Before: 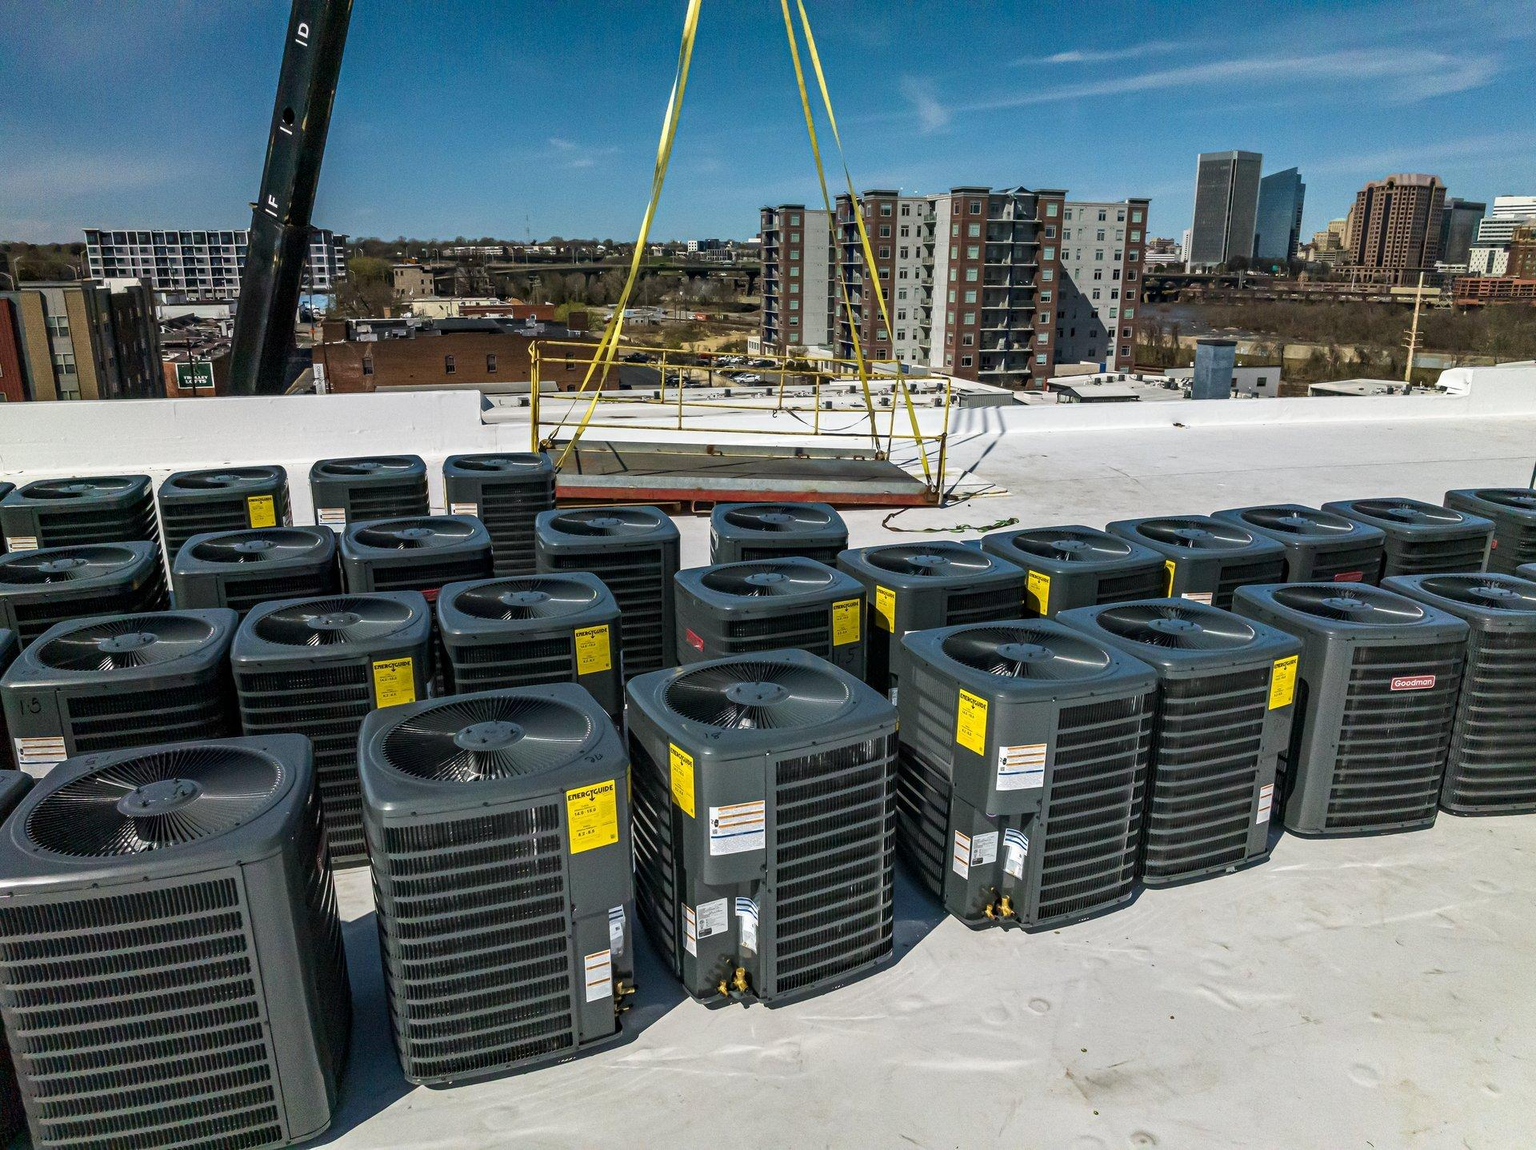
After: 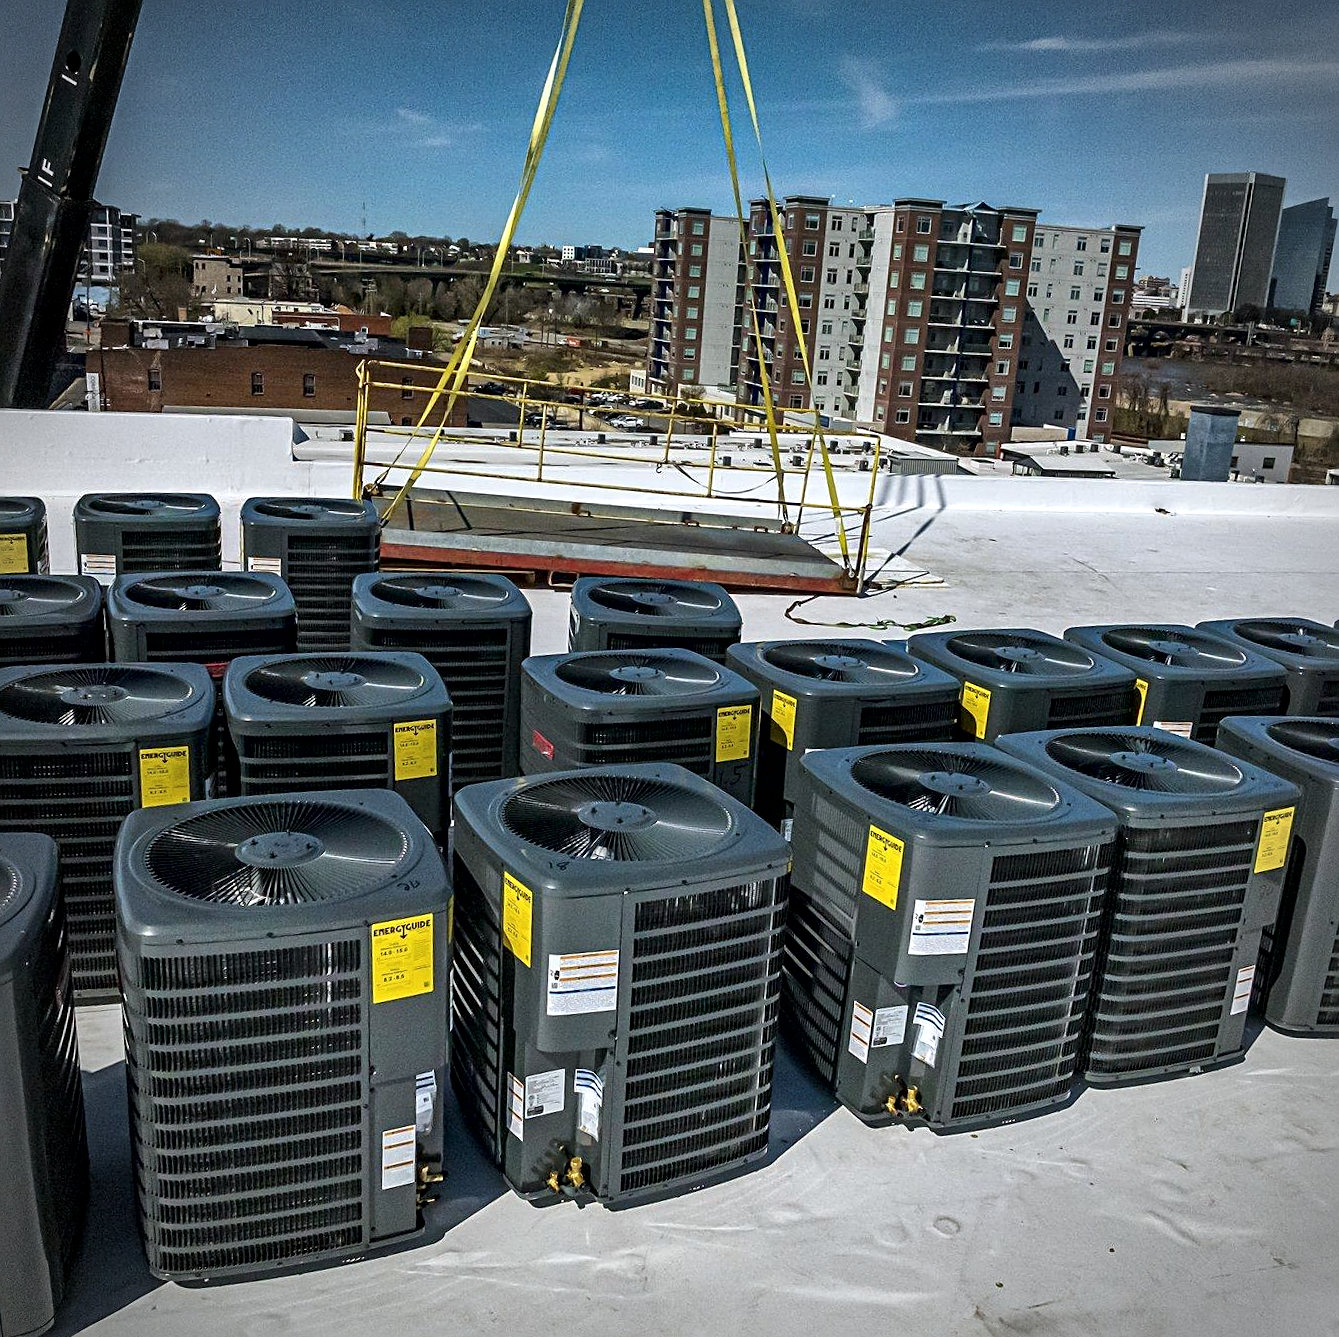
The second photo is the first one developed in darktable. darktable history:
sharpen: on, module defaults
vignetting: automatic ratio true
crop and rotate: angle -3.27°, left 14.277%, top 0.028%, right 10.766%, bottom 0.028%
local contrast: mode bilateral grid, contrast 20, coarseness 50, detail 148%, midtone range 0.2
white balance: red 0.98, blue 1.034
